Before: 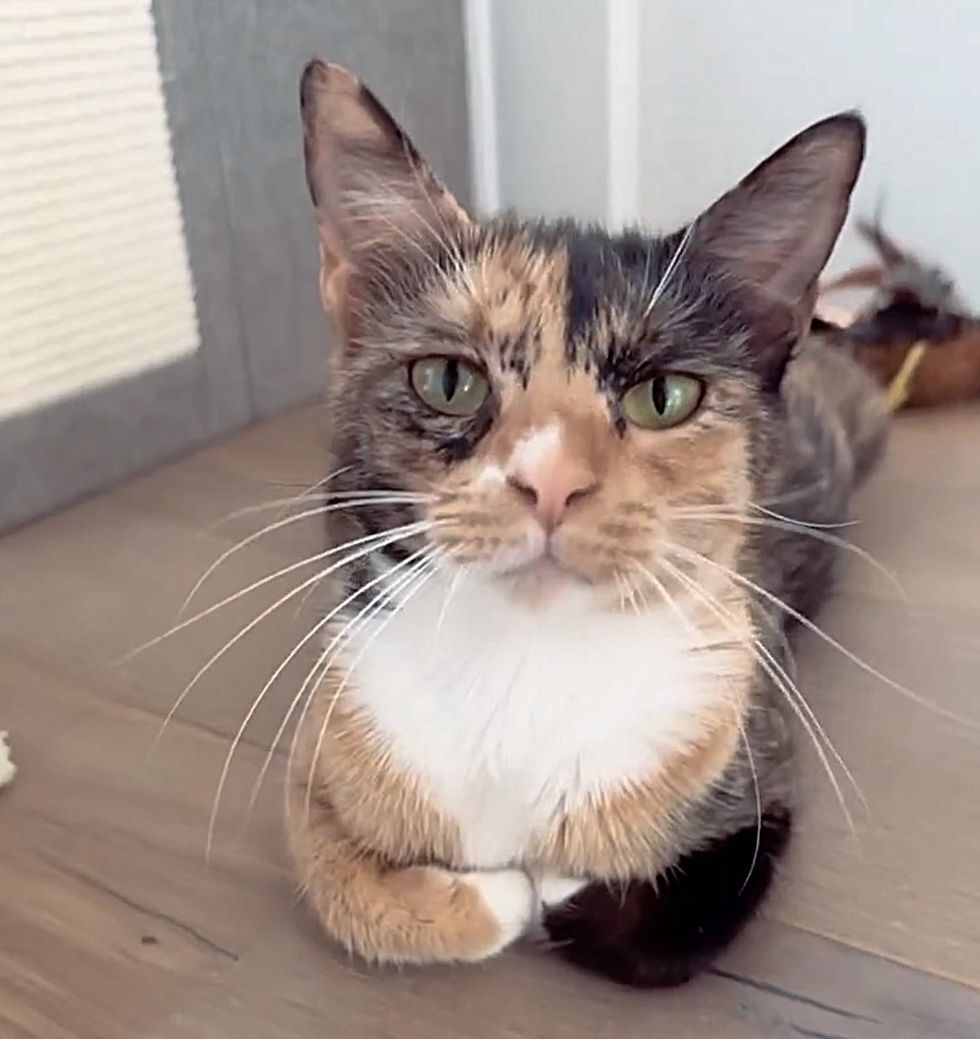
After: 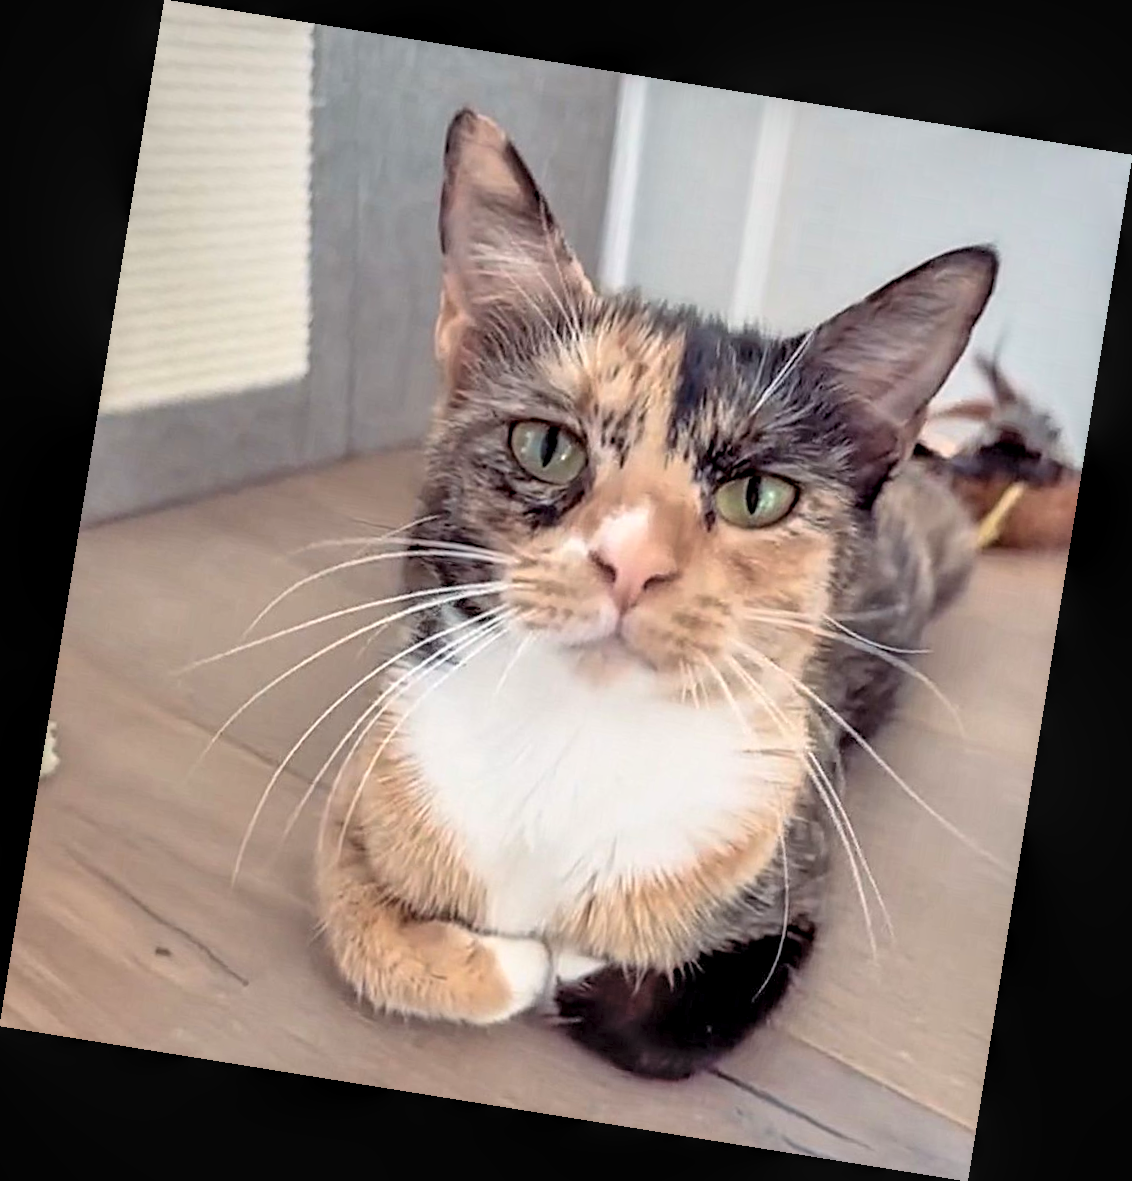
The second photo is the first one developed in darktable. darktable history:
tone equalizer: on, module defaults
rotate and perspective: rotation 9.12°, automatic cropping off
contrast brightness saturation: contrast 0.1, brightness 0.3, saturation 0.14
local contrast: highlights 25%, detail 150%
